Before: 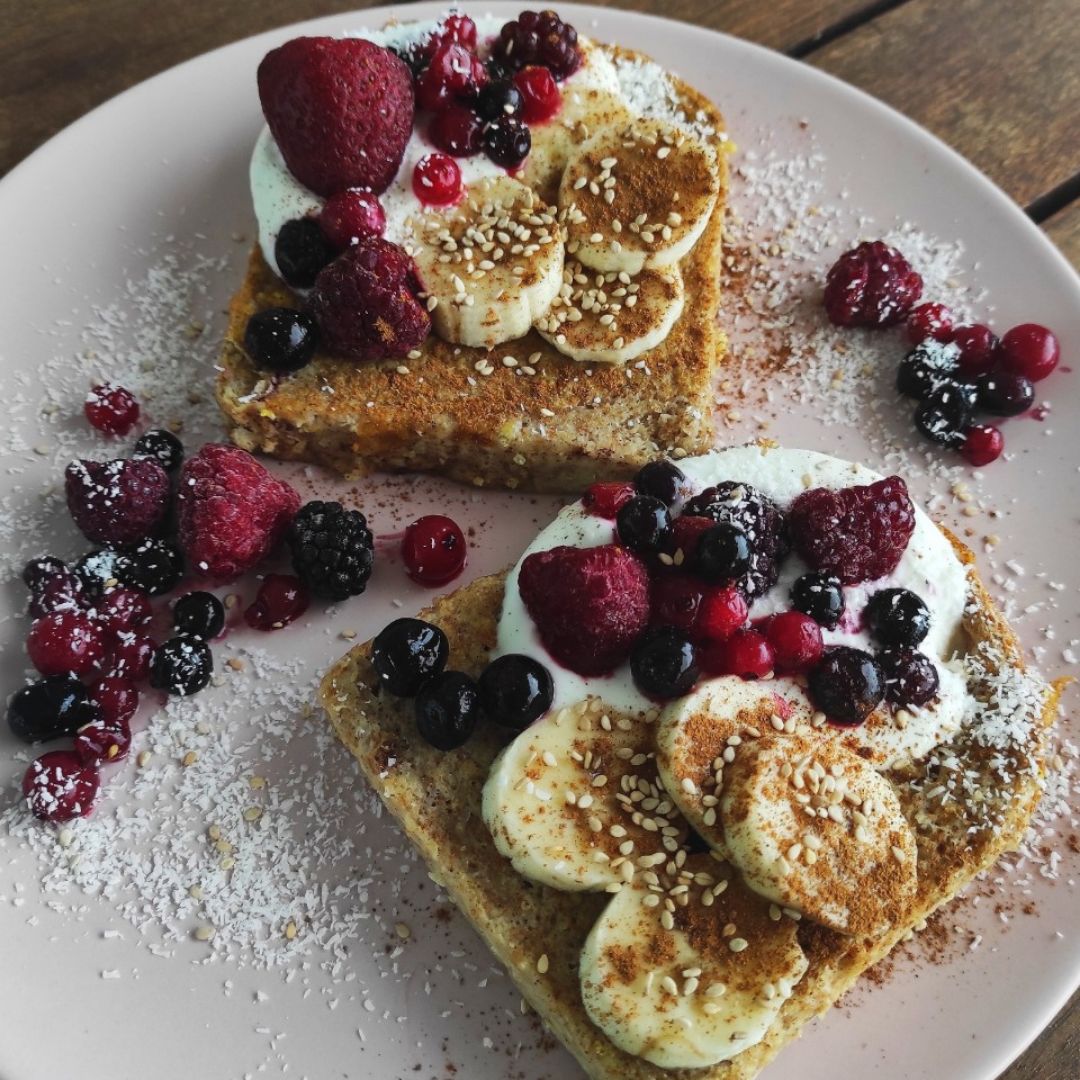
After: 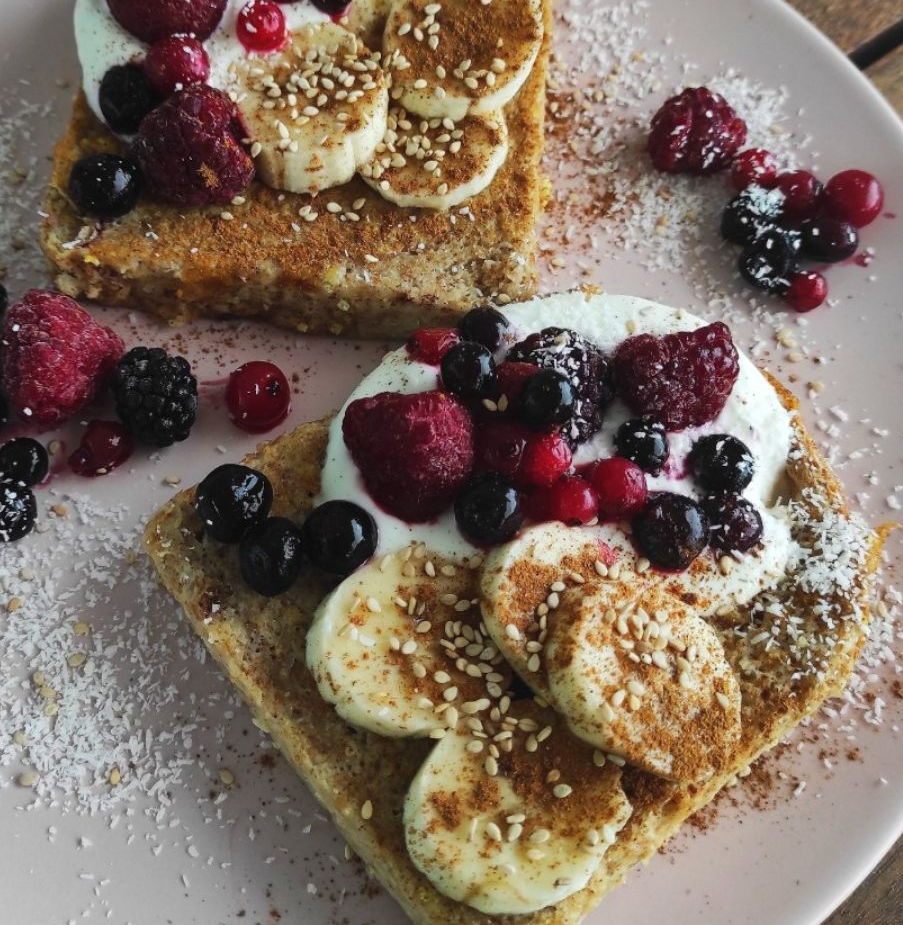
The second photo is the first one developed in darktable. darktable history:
crop: left 16.36%, top 14.292%
tone equalizer: edges refinement/feathering 500, mask exposure compensation -1.57 EV, preserve details no
